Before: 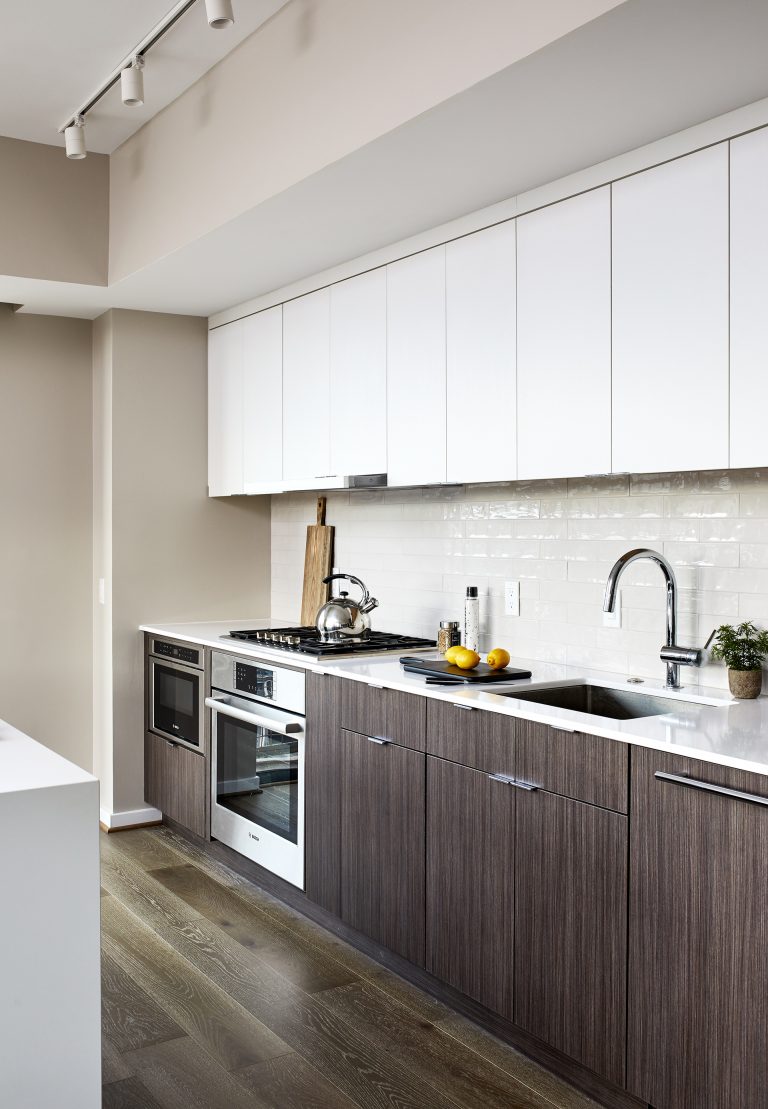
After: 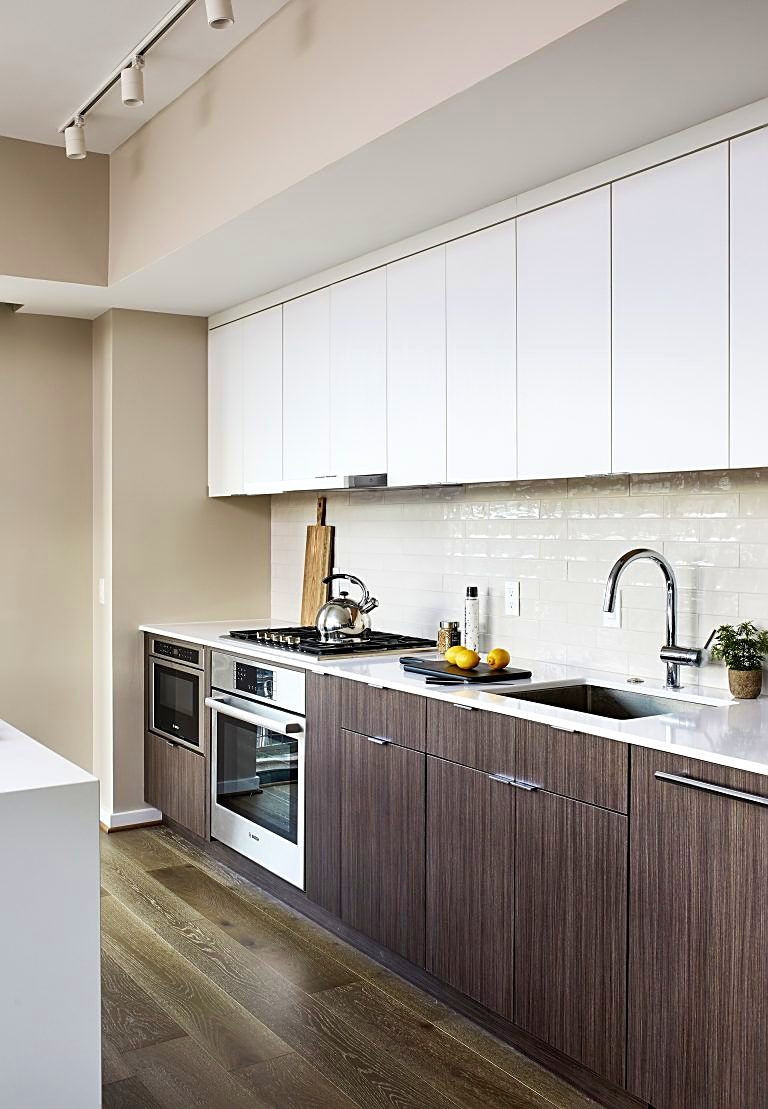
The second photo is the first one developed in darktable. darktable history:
velvia: strength 39.63%
white balance: emerald 1
sharpen: on, module defaults
